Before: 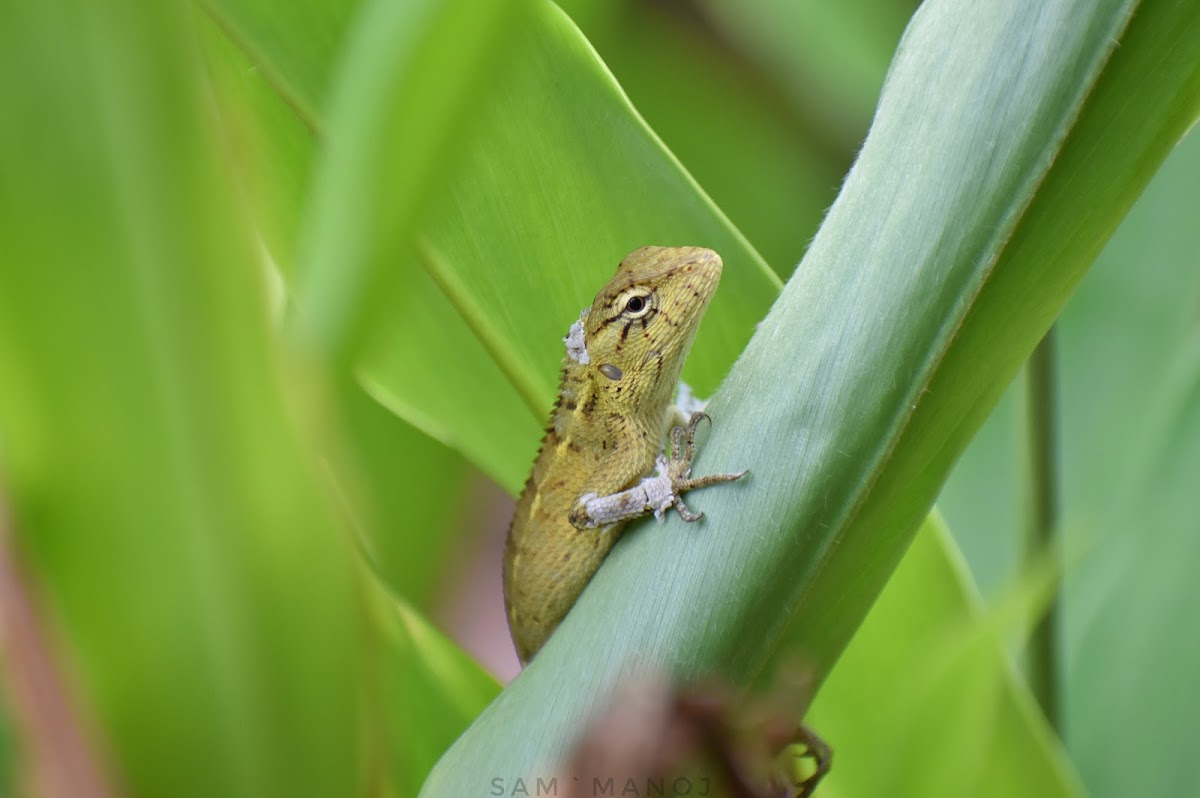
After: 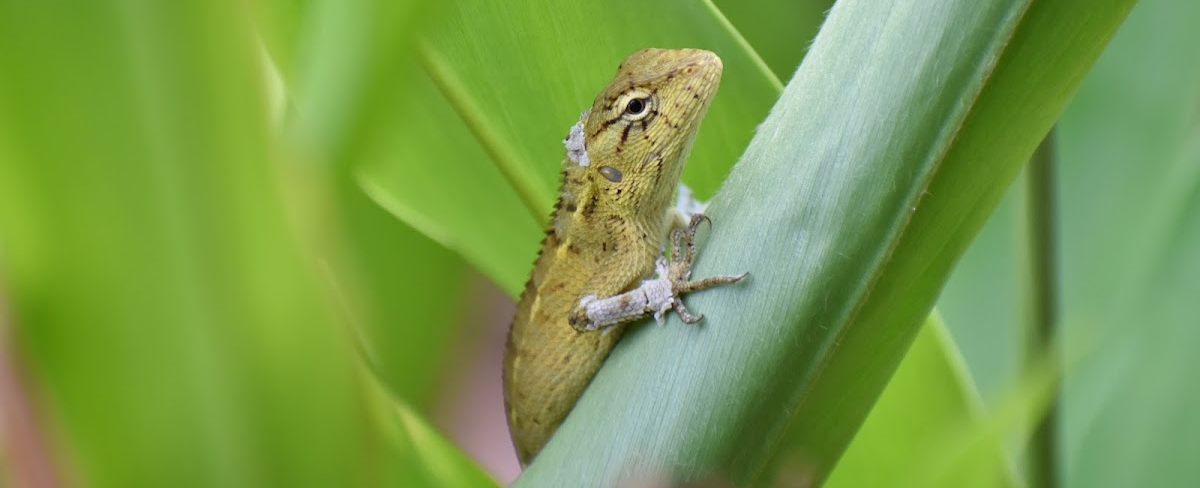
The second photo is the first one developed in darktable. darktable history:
crop and rotate: top 24.892%, bottom 13.945%
